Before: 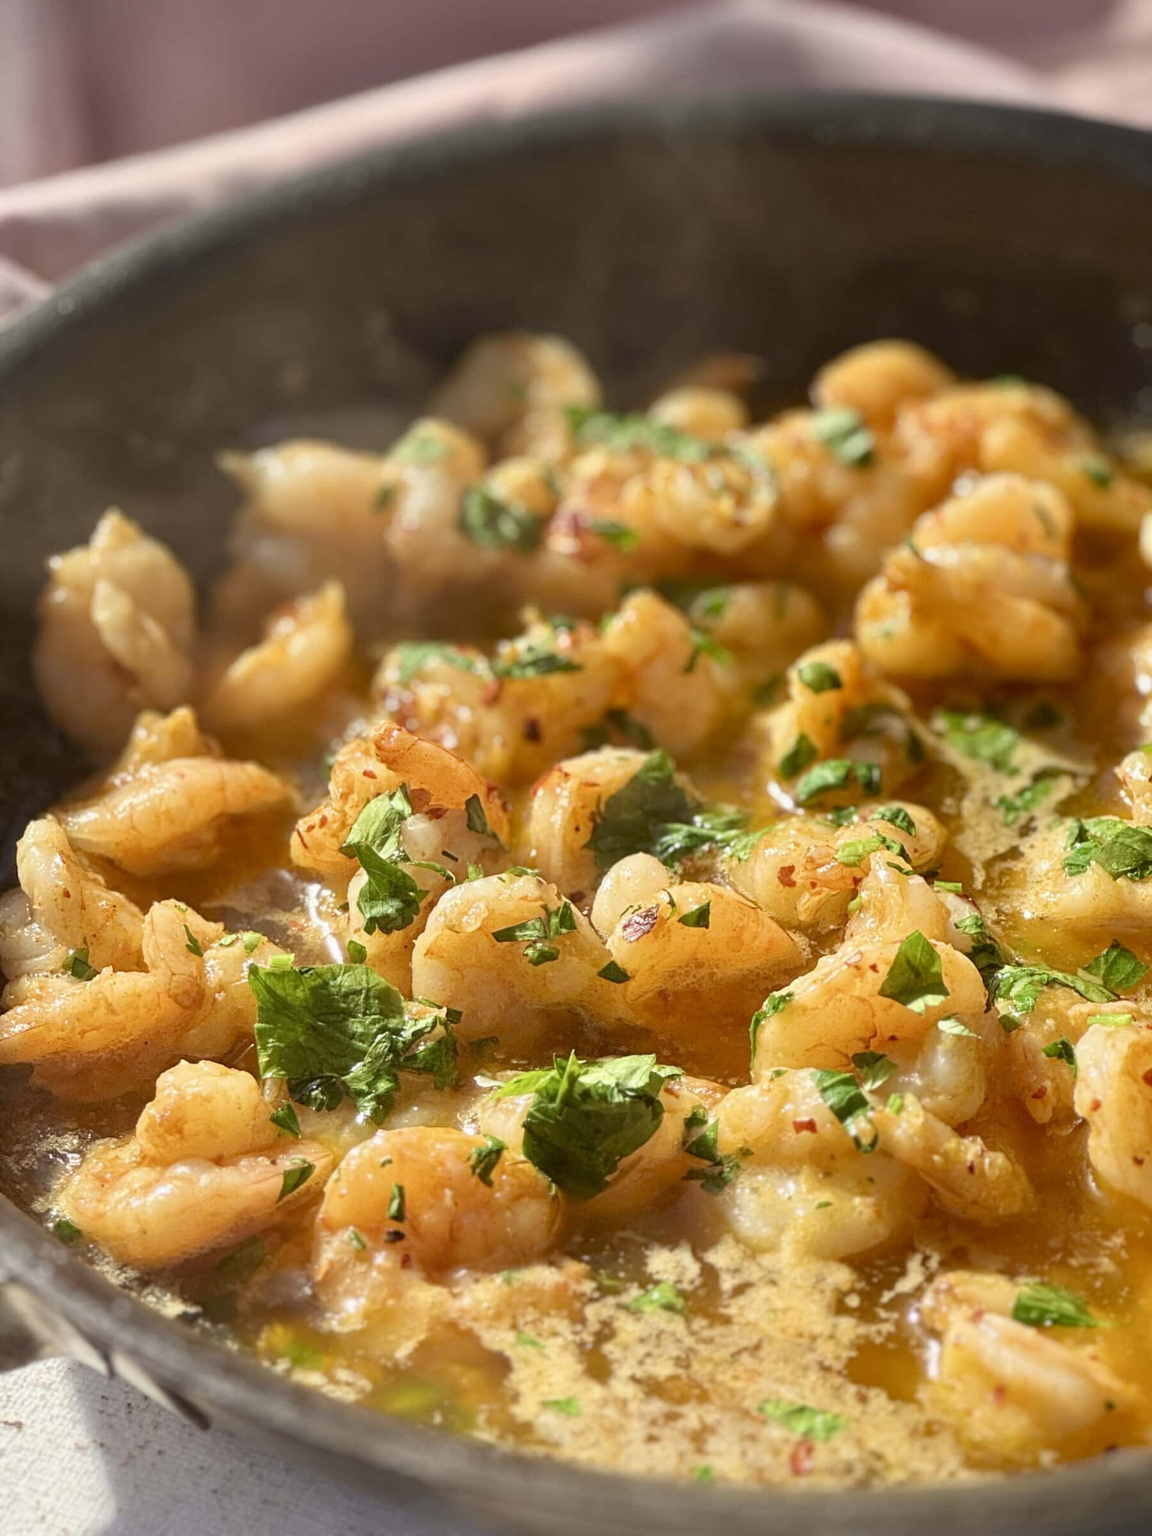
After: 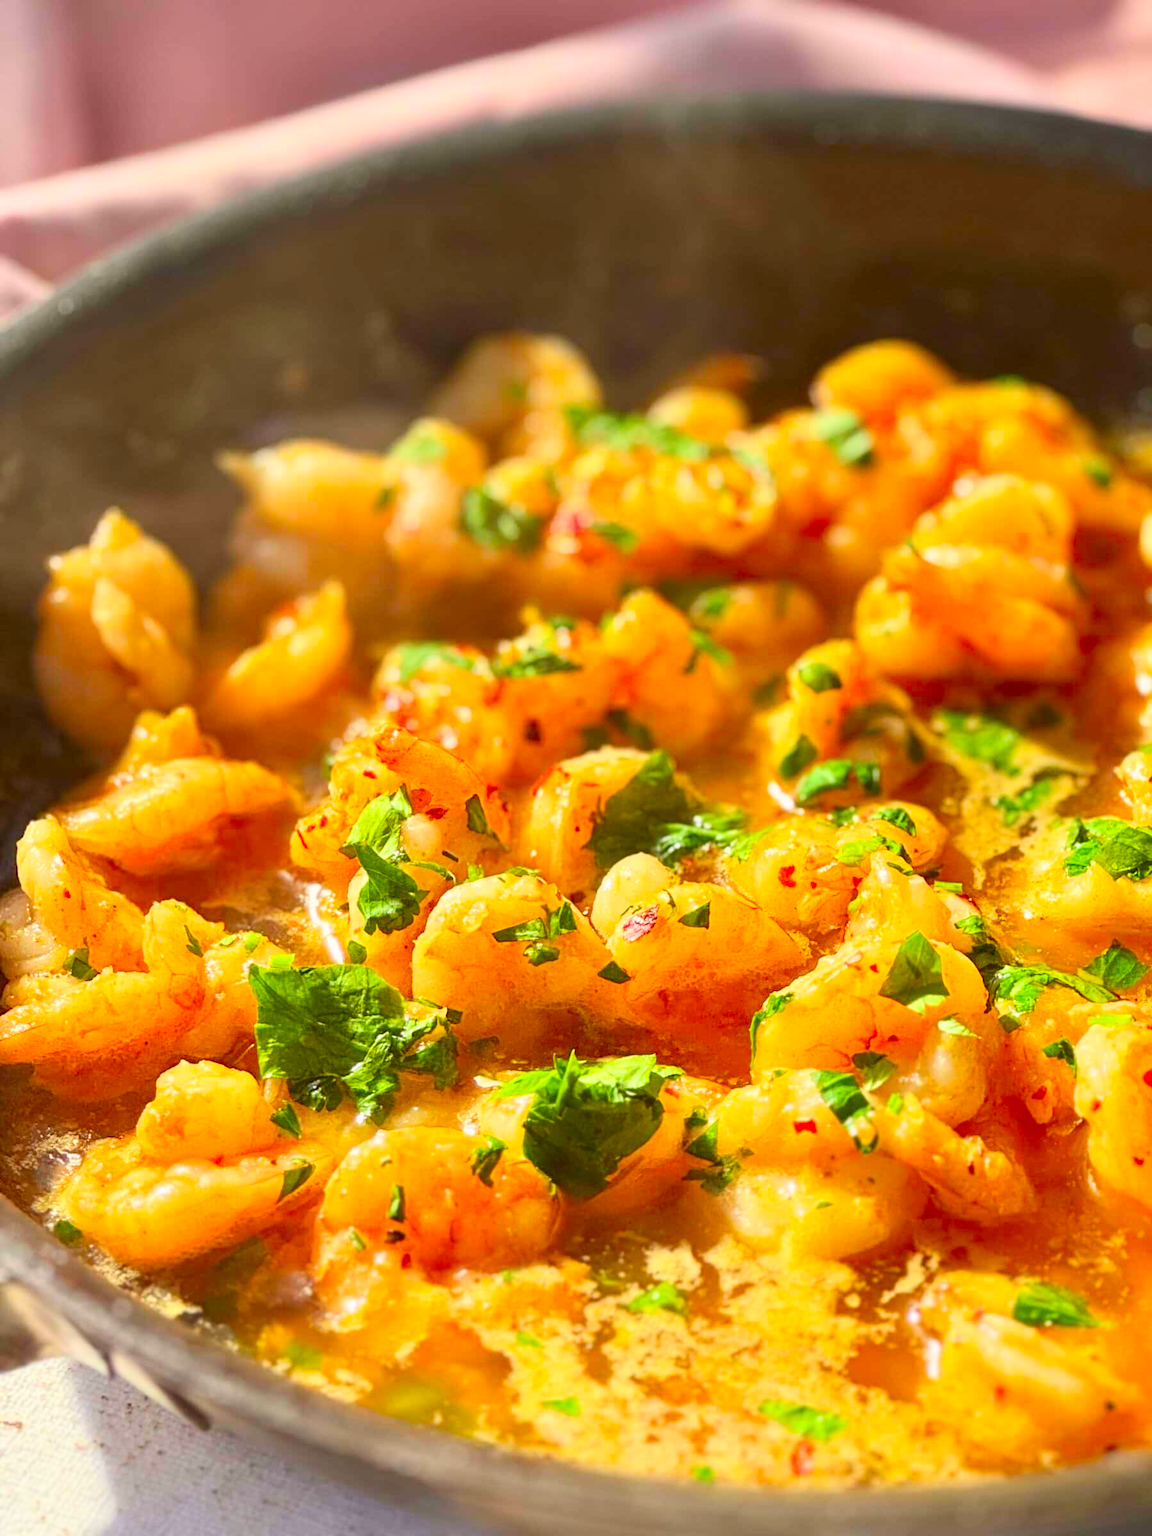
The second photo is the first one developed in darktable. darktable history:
contrast brightness saturation: contrast 0.197, brightness 0.198, saturation 0.814
